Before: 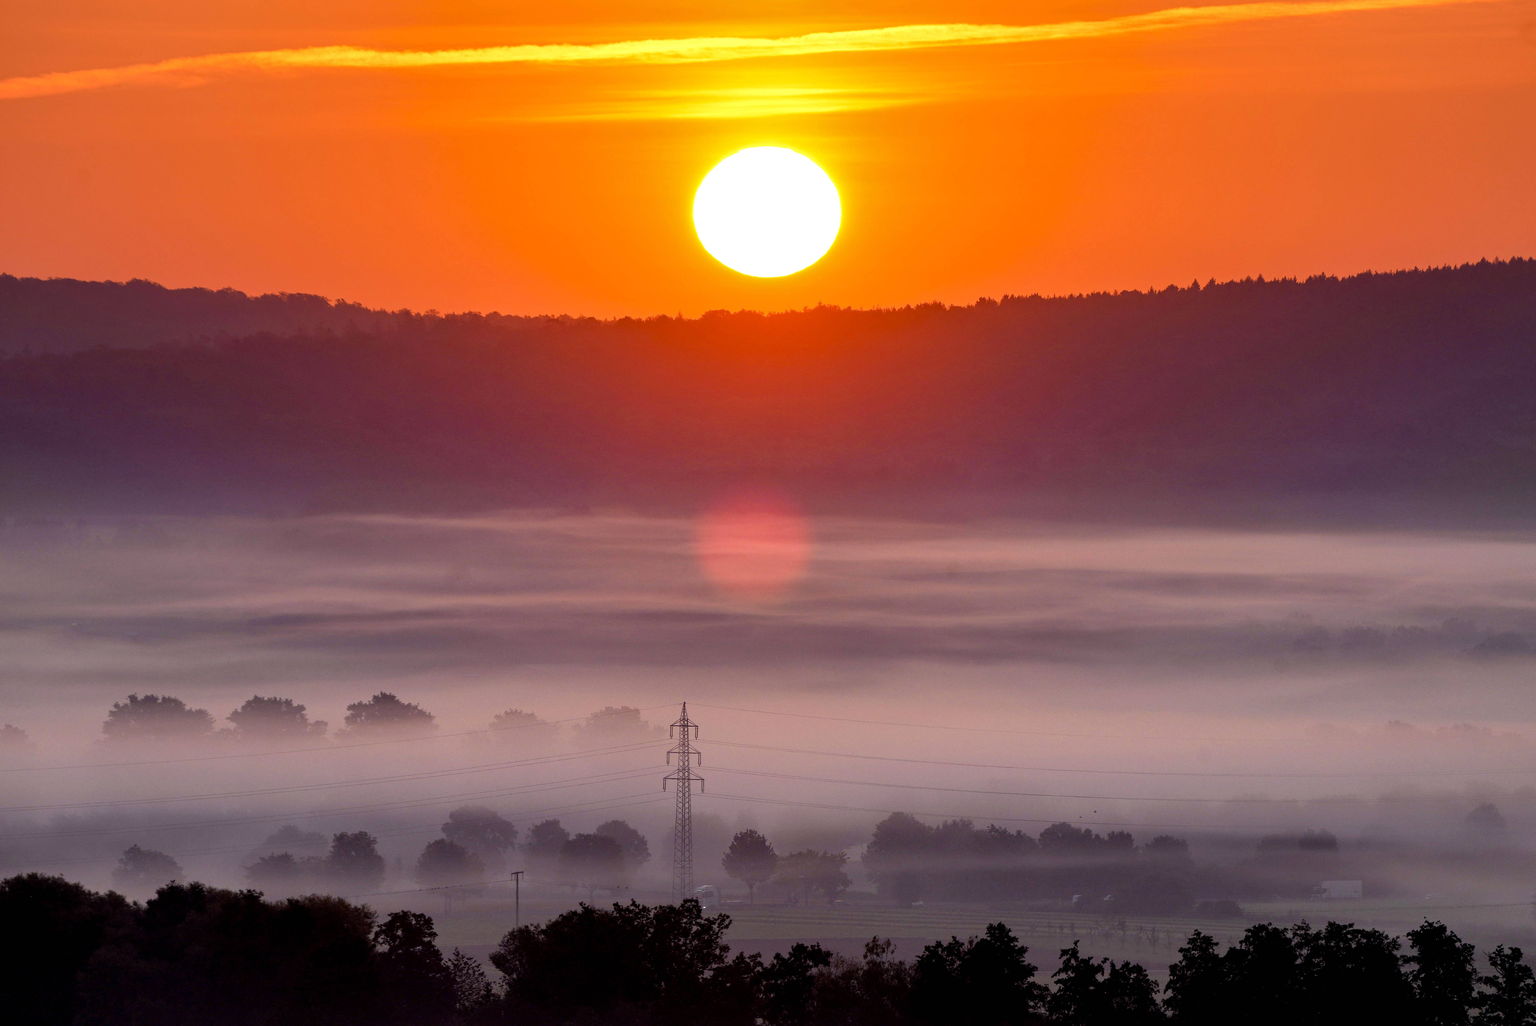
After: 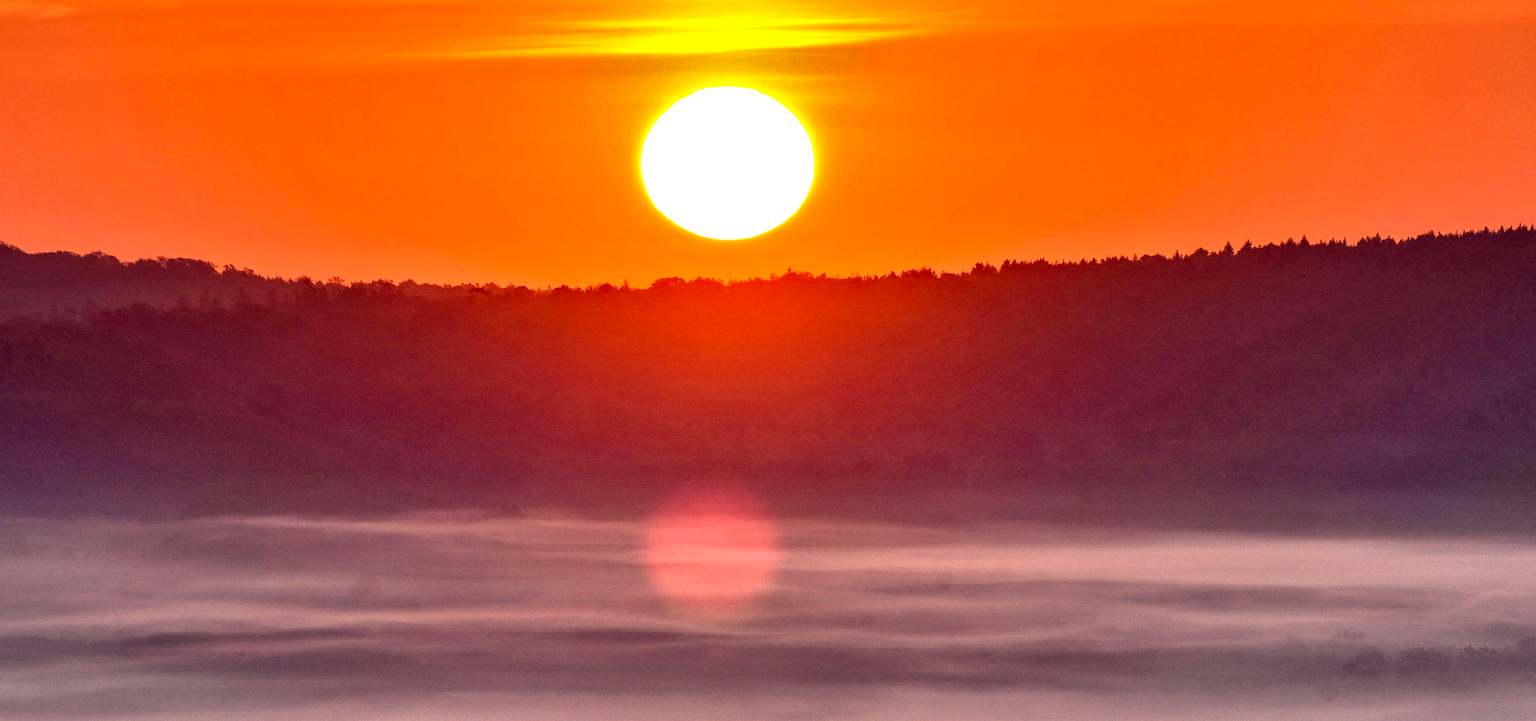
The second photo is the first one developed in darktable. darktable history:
local contrast: highlights 4%, shadows 0%, detail 182%
crop and rotate: left 9.444%, top 7.092%, right 5.001%, bottom 32.697%
shadows and highlights: shadows 43.88, white point adjustment -1.48, soften with gaussian
